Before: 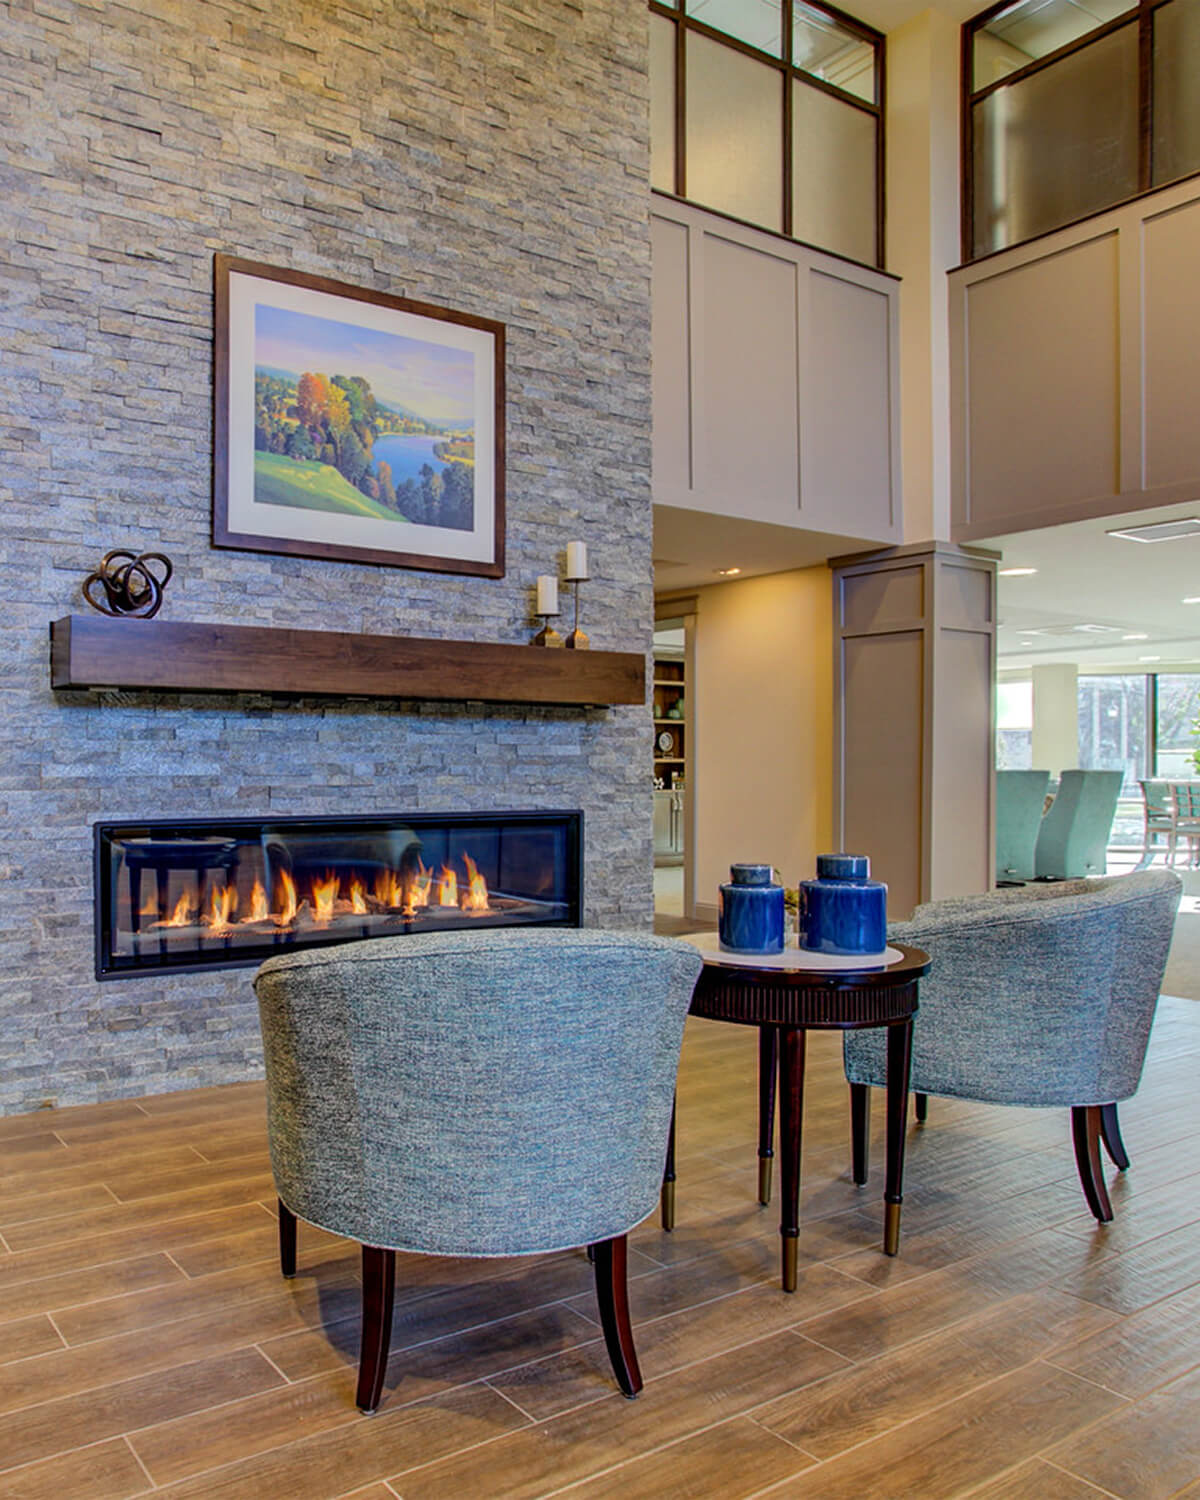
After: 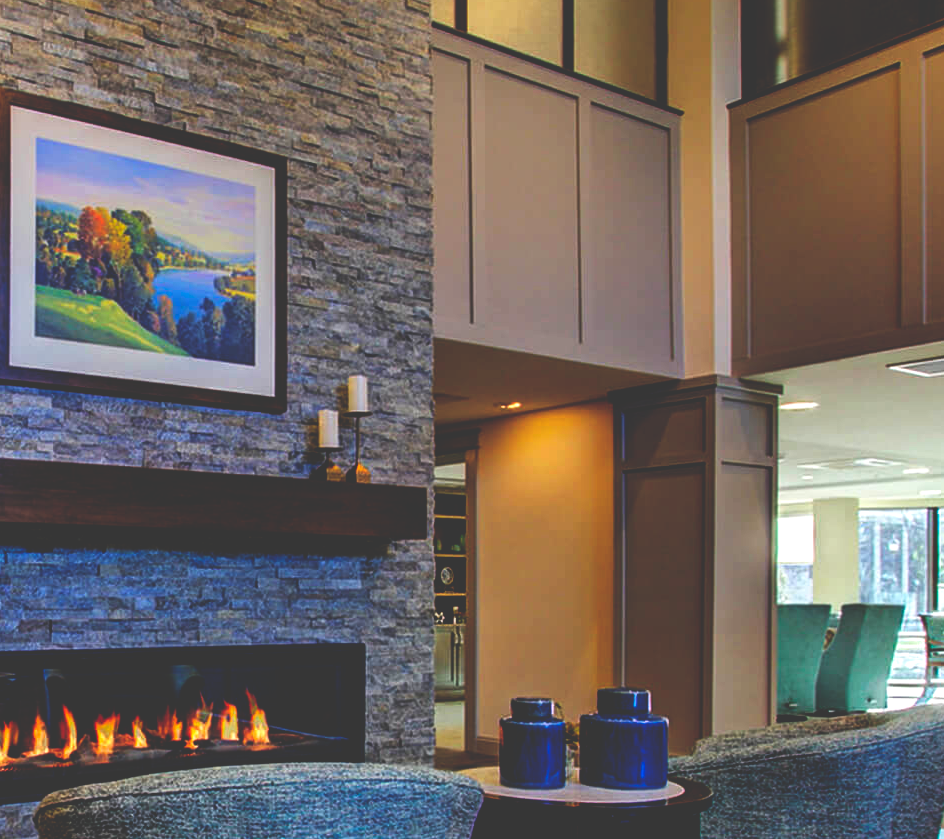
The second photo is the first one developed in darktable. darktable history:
base curve: curves: ch0 [(0, 0.036) (0.083, 0.04) (0.804, 1)], preserve colors none
crop: left 18.25%, top 11.109%, right 2.563%, bottom 32.938%
